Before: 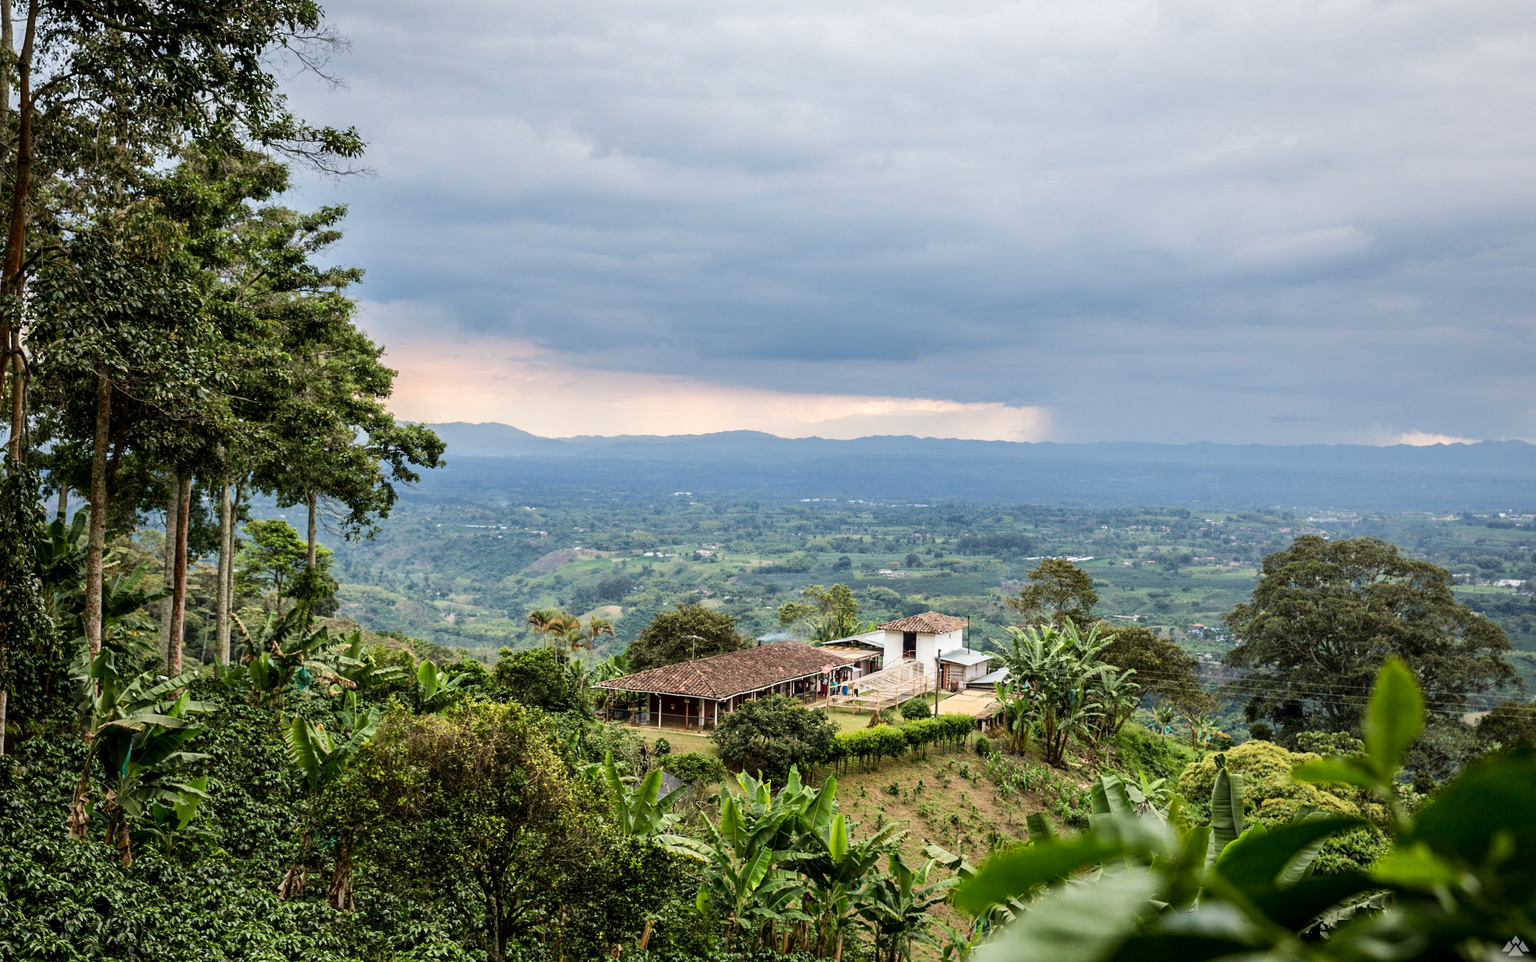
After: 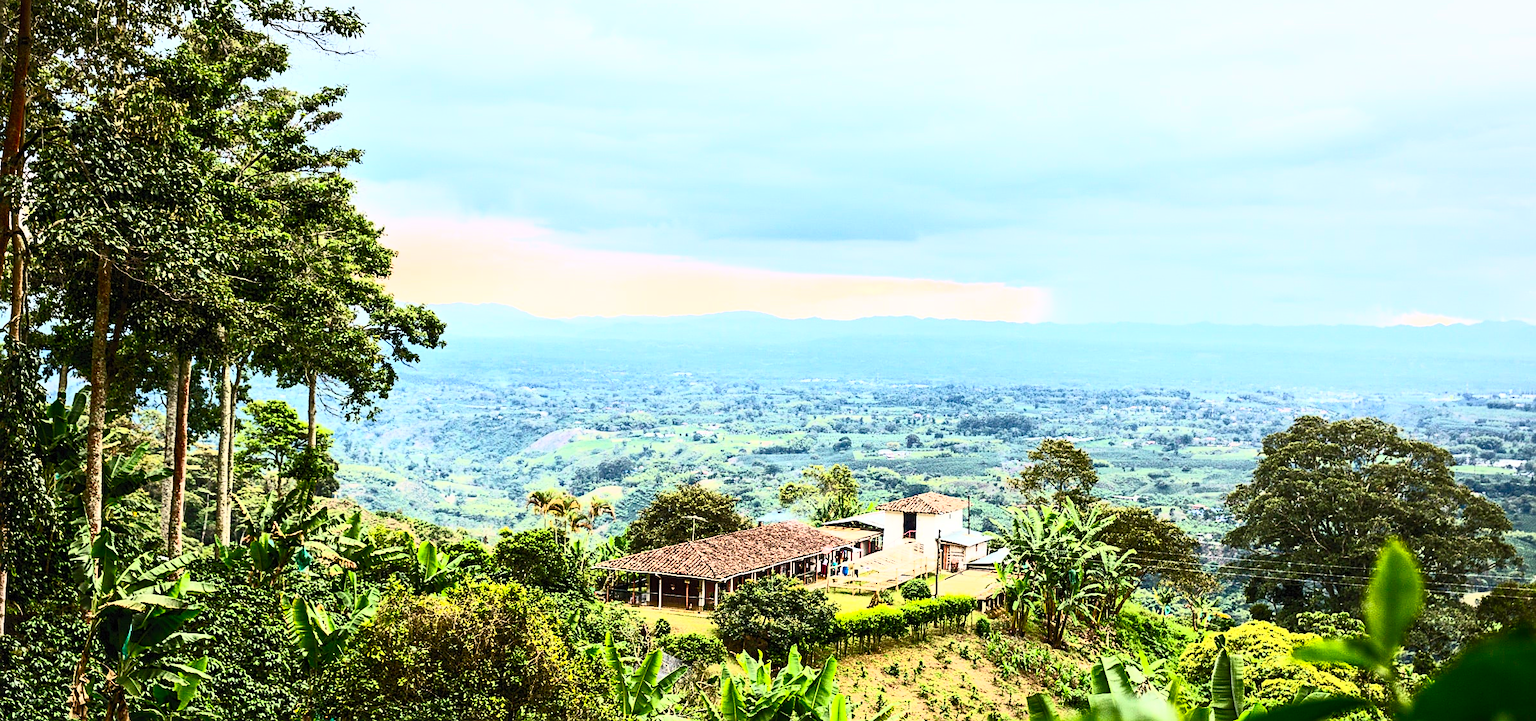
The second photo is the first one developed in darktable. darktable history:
crop and rotate: top 12.5%, bottom 12.5%
sharpen: on, module defaults
contrast brightness saturation: contrast 0.83, brightness 0.59, saturation 0.59
